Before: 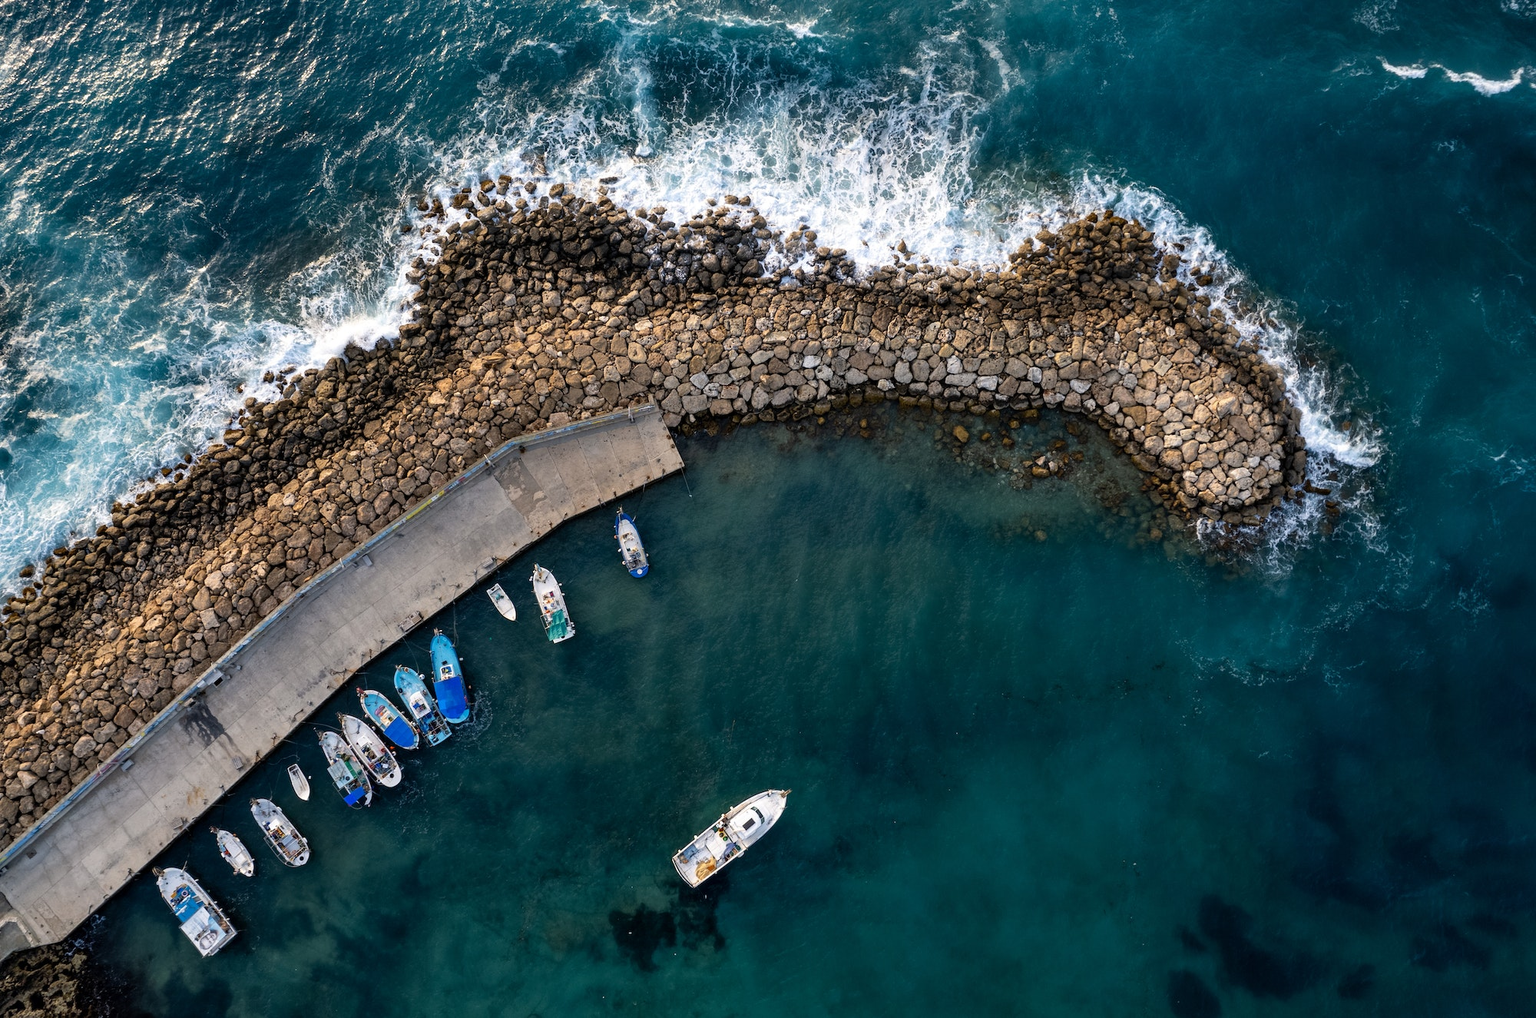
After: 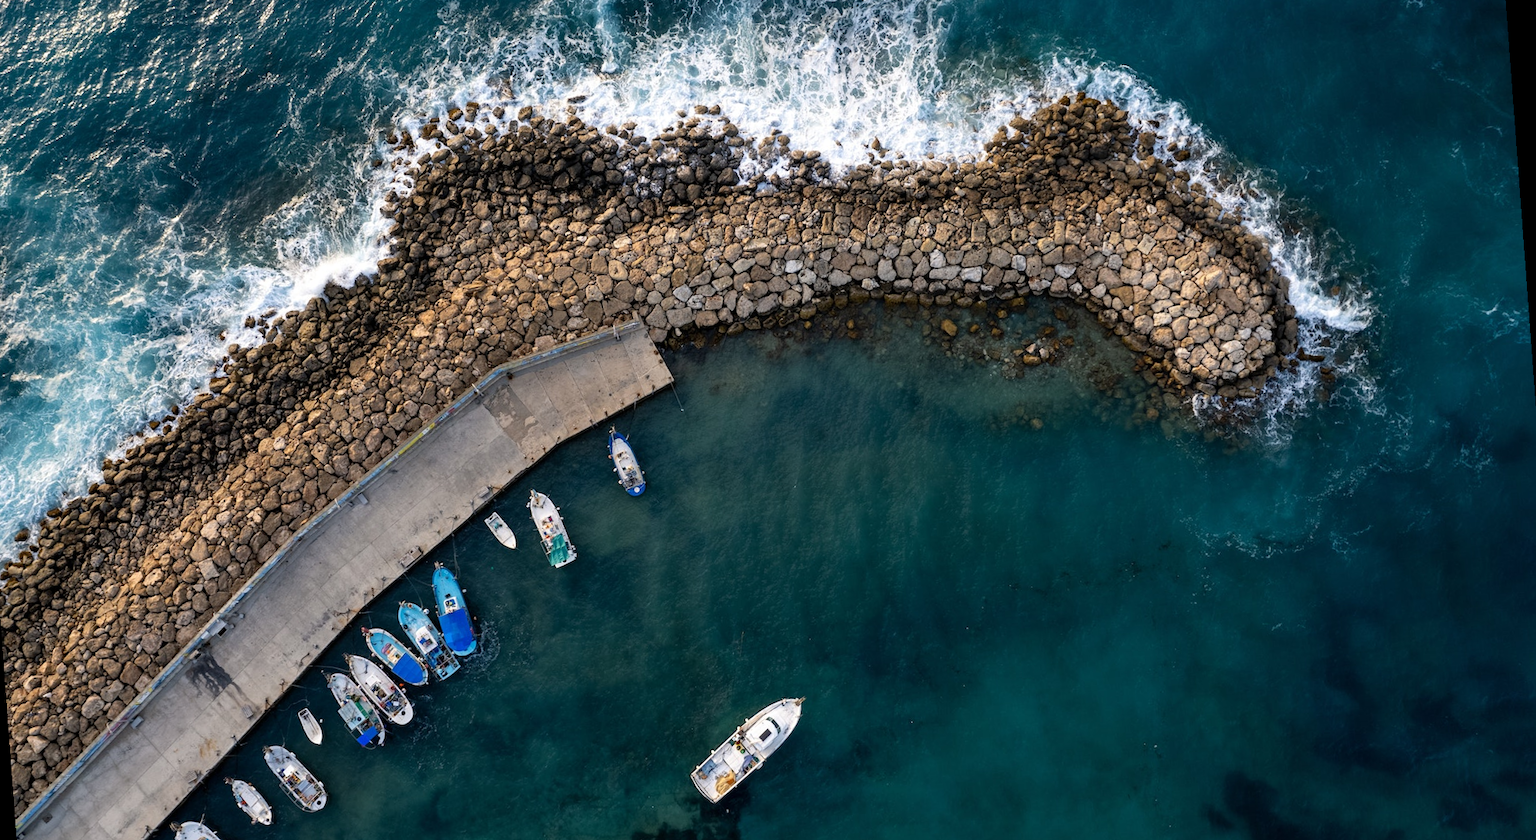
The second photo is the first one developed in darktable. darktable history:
rotate and perspective: rotation -4.25°, automatic cropping off
crop and rotate: left 2.991%, top 13.302%, right 1.981%, bottom 12.636%
